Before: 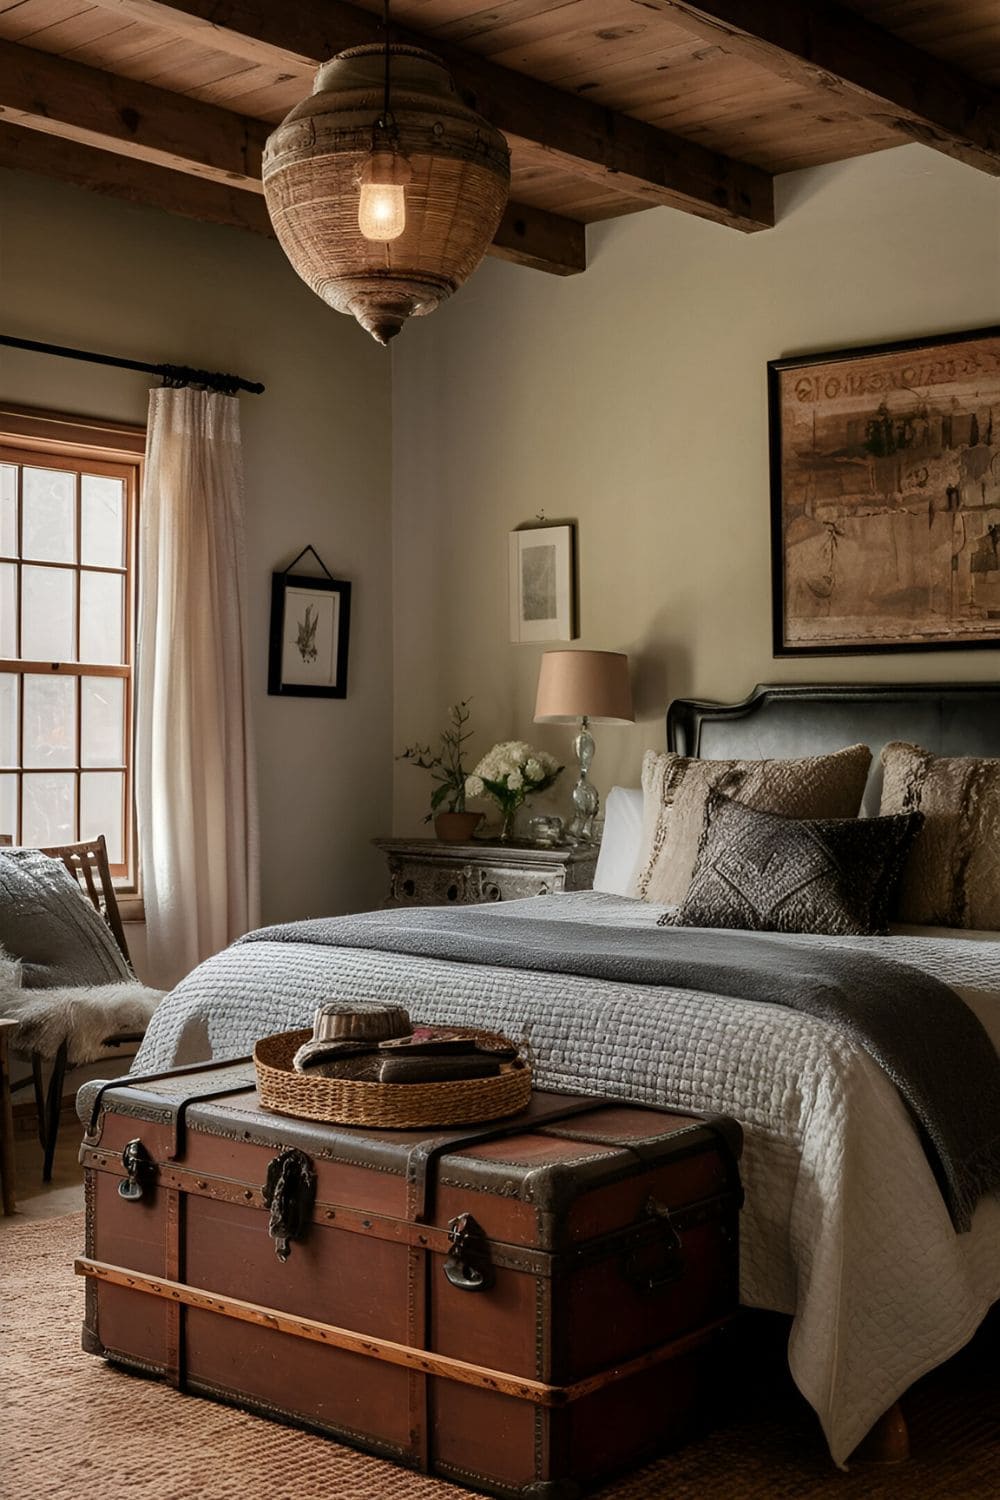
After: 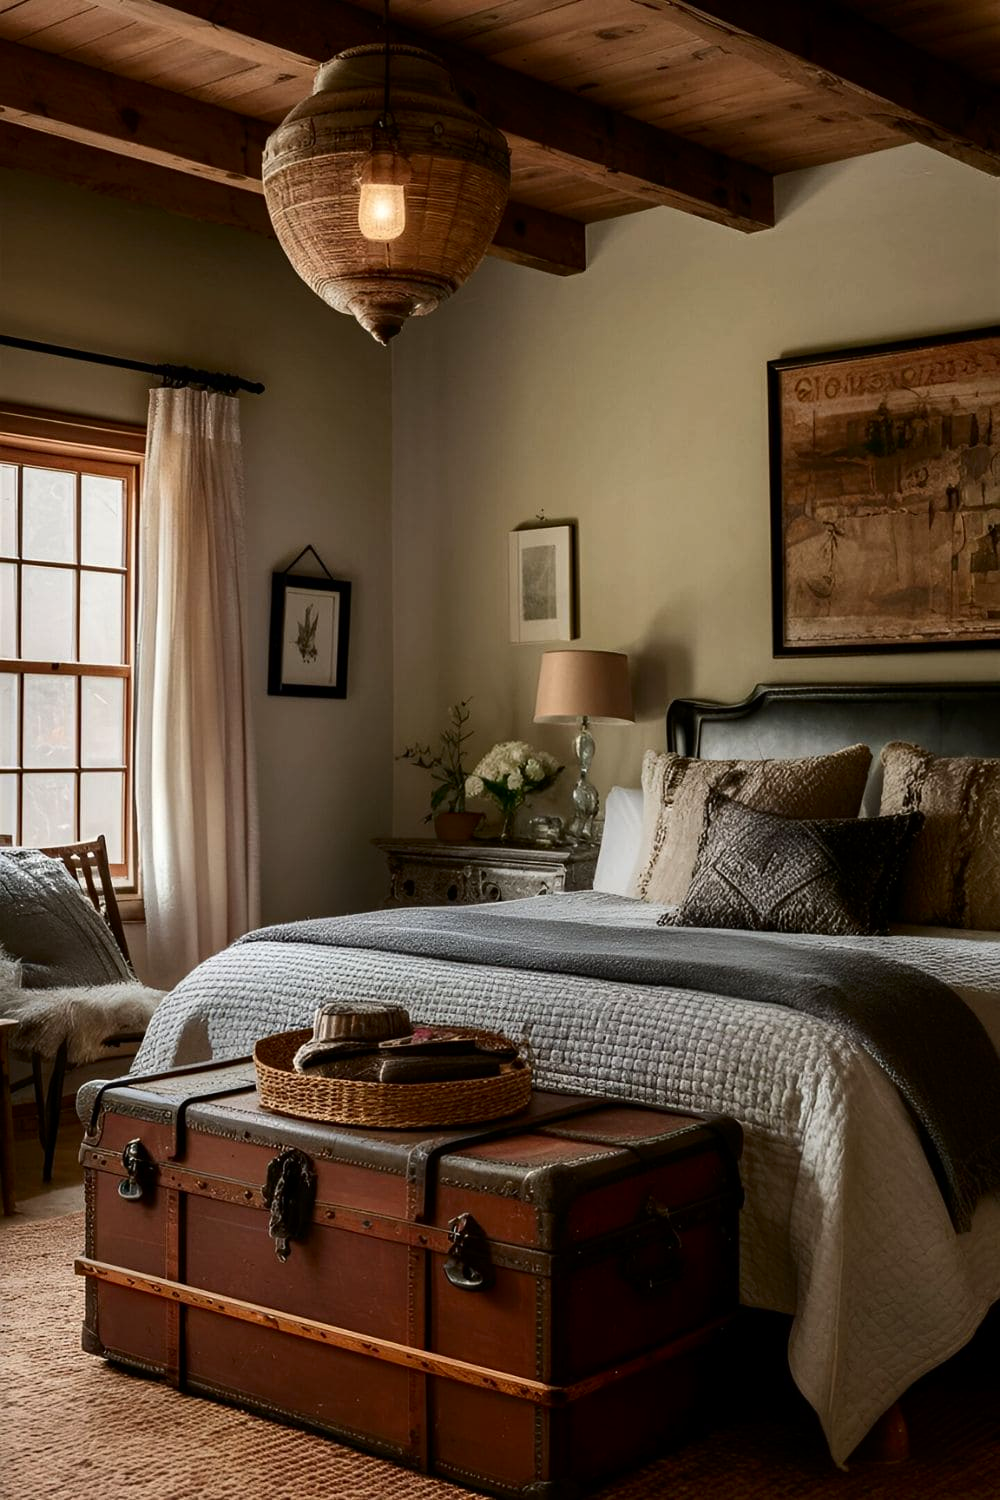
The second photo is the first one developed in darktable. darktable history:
contrast brightness saturation: contrast 0.13, brightness -0.059, saturation 0.156
